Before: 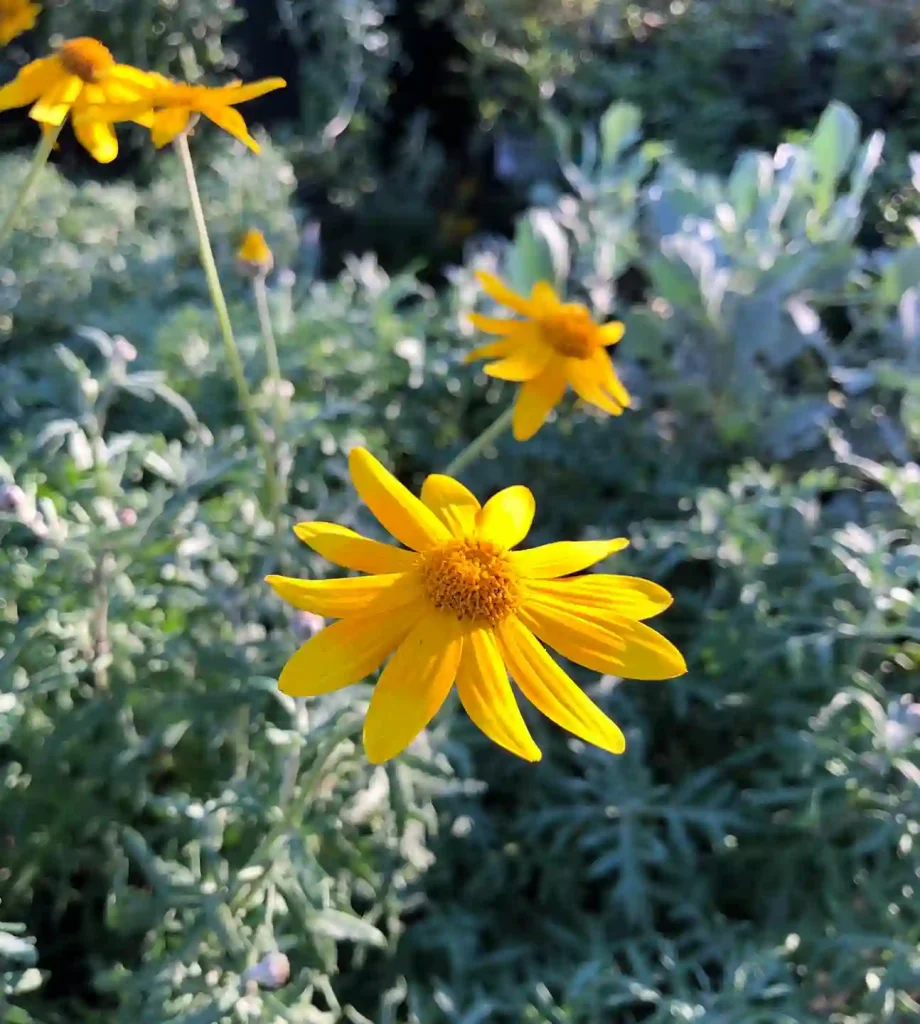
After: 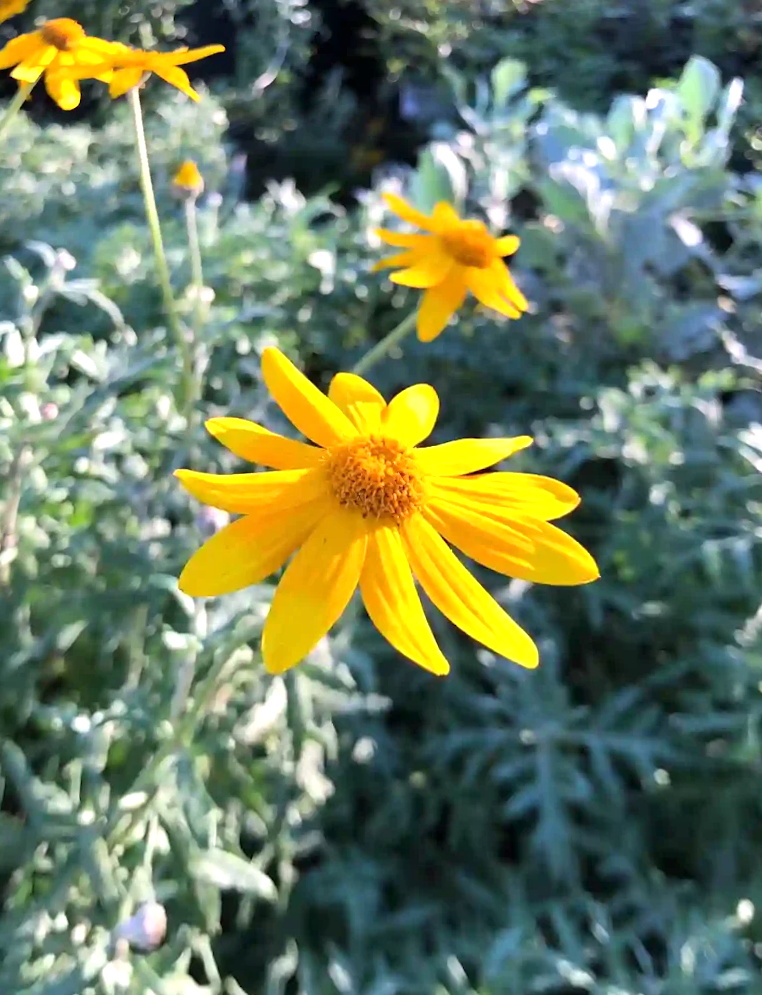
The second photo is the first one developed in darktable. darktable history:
rotate and perspective: rotation 0.72°, lens shift (vertical) -0.352, lens shift (horizontal) -0.051, crop left 0.152, crop right 0.859, crop top 0.019, crop bottom 0.964
tone equalizer: on, module defaults
exposure: exposure 0.559 EV, compensate highlight preservation false
